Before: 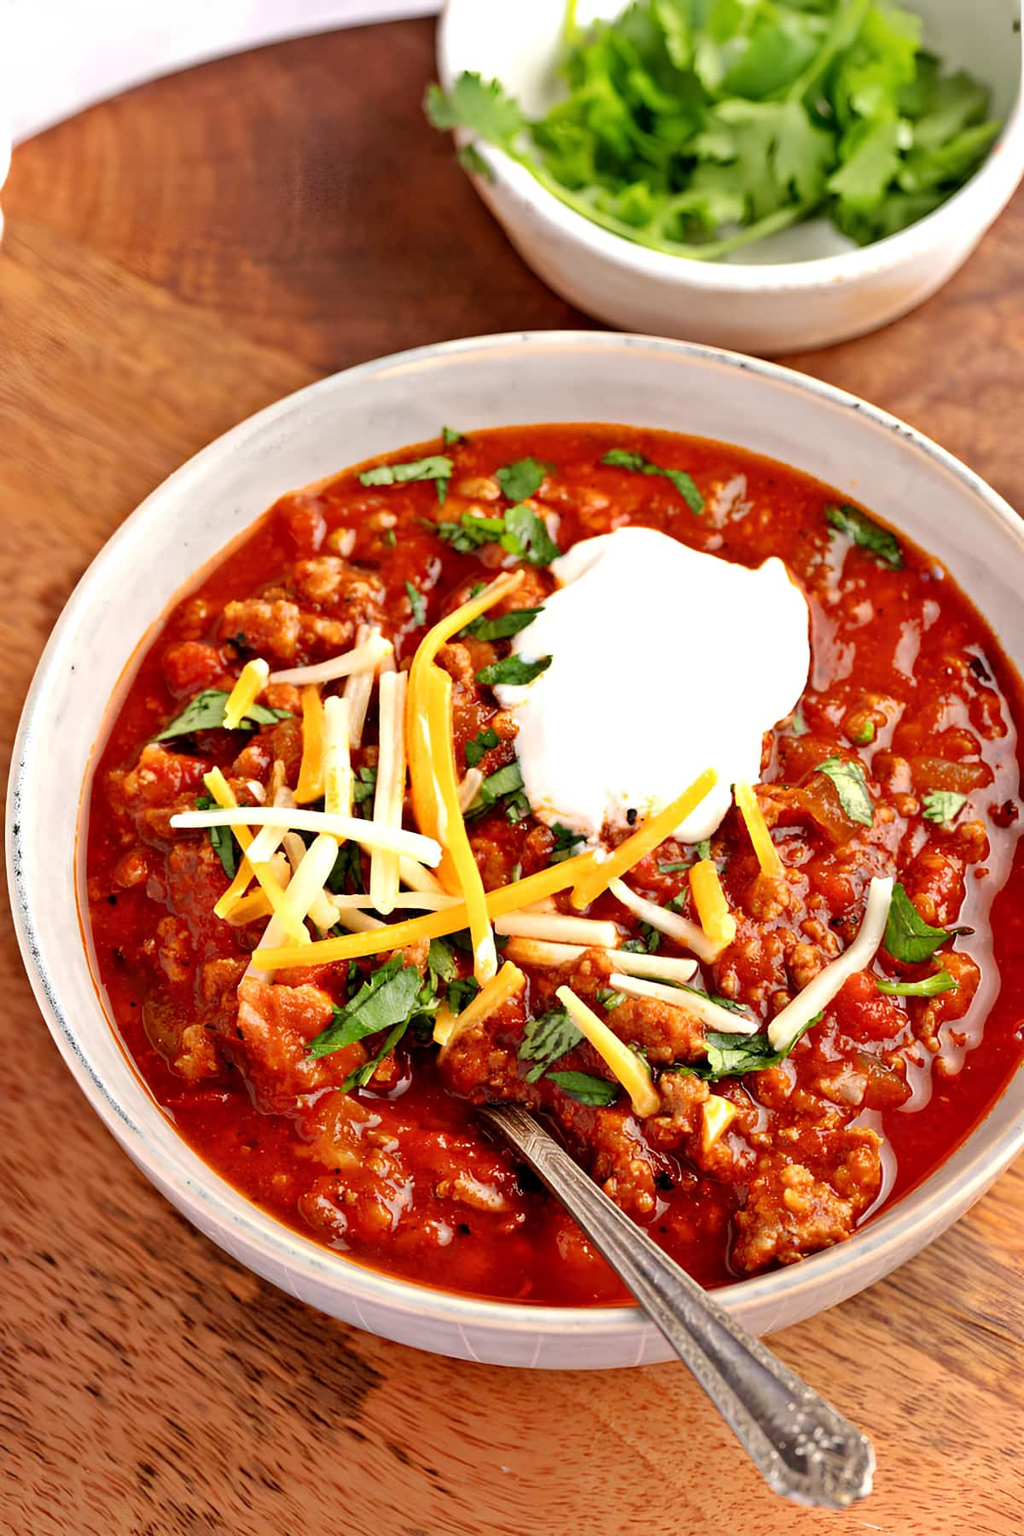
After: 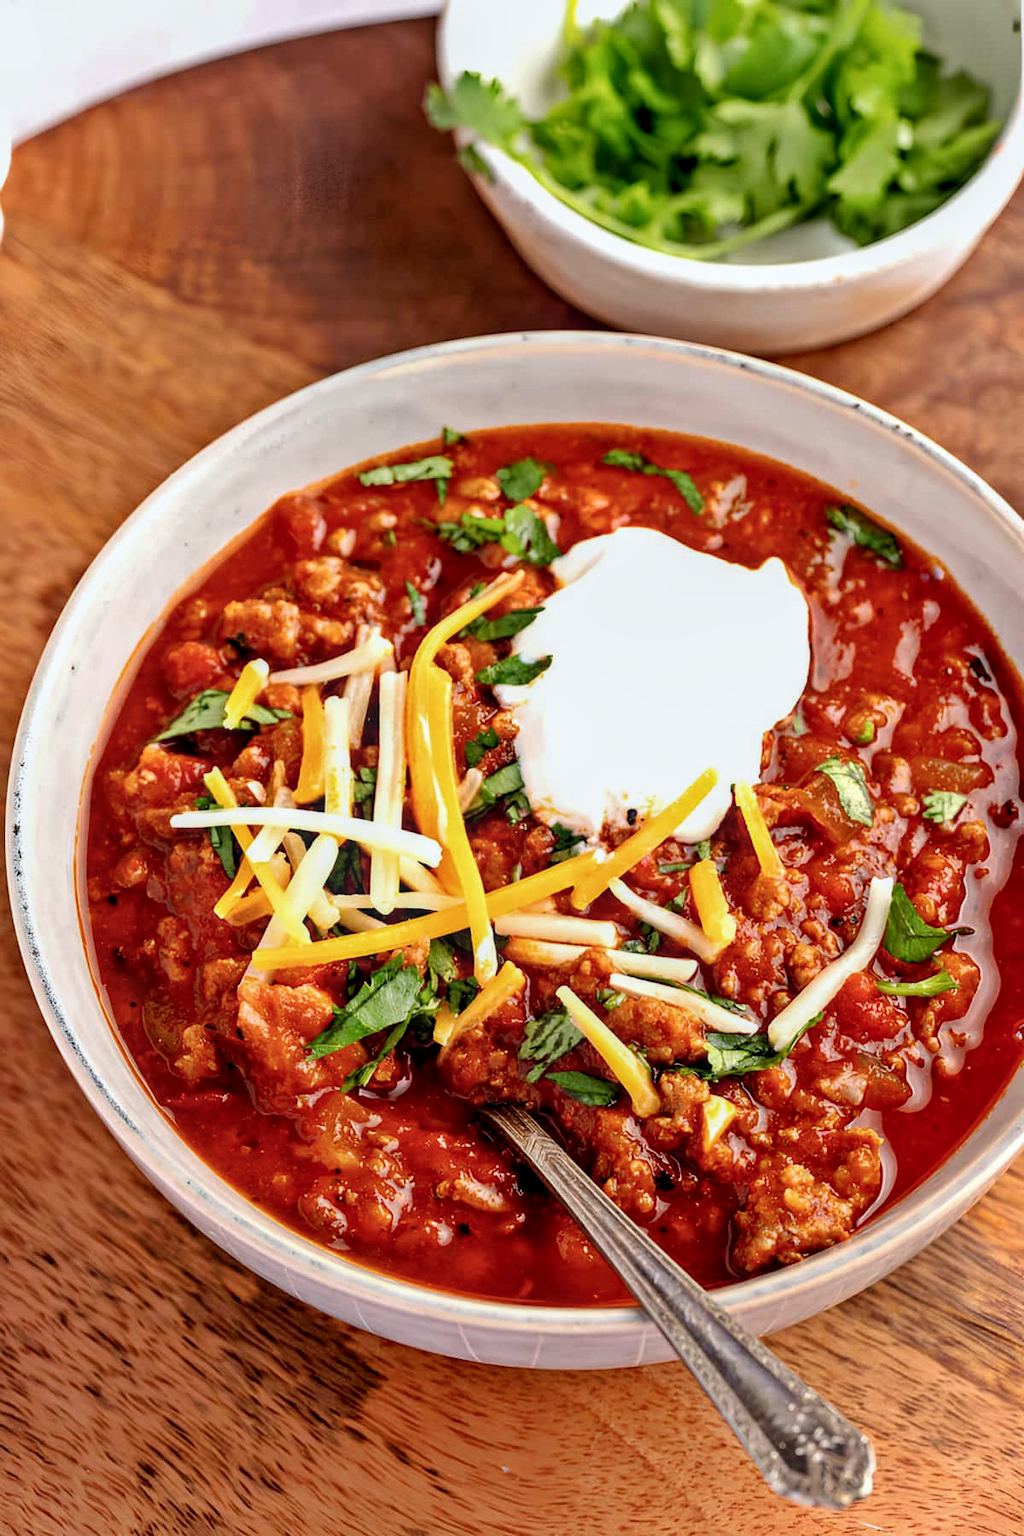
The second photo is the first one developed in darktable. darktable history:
color correction: highlights a* -3.83, highlights b* -10.69
local contrast: detail 130%
color balance rgb: highlights gain › chroma 3.042%, highlights gain › hue 72.56°, perceptual saturation grading › global saturation 0.188%, global vibrance 20%
exposure: black level correction 0.001, exposure -0.203 EV, compensate highlight preservation false
